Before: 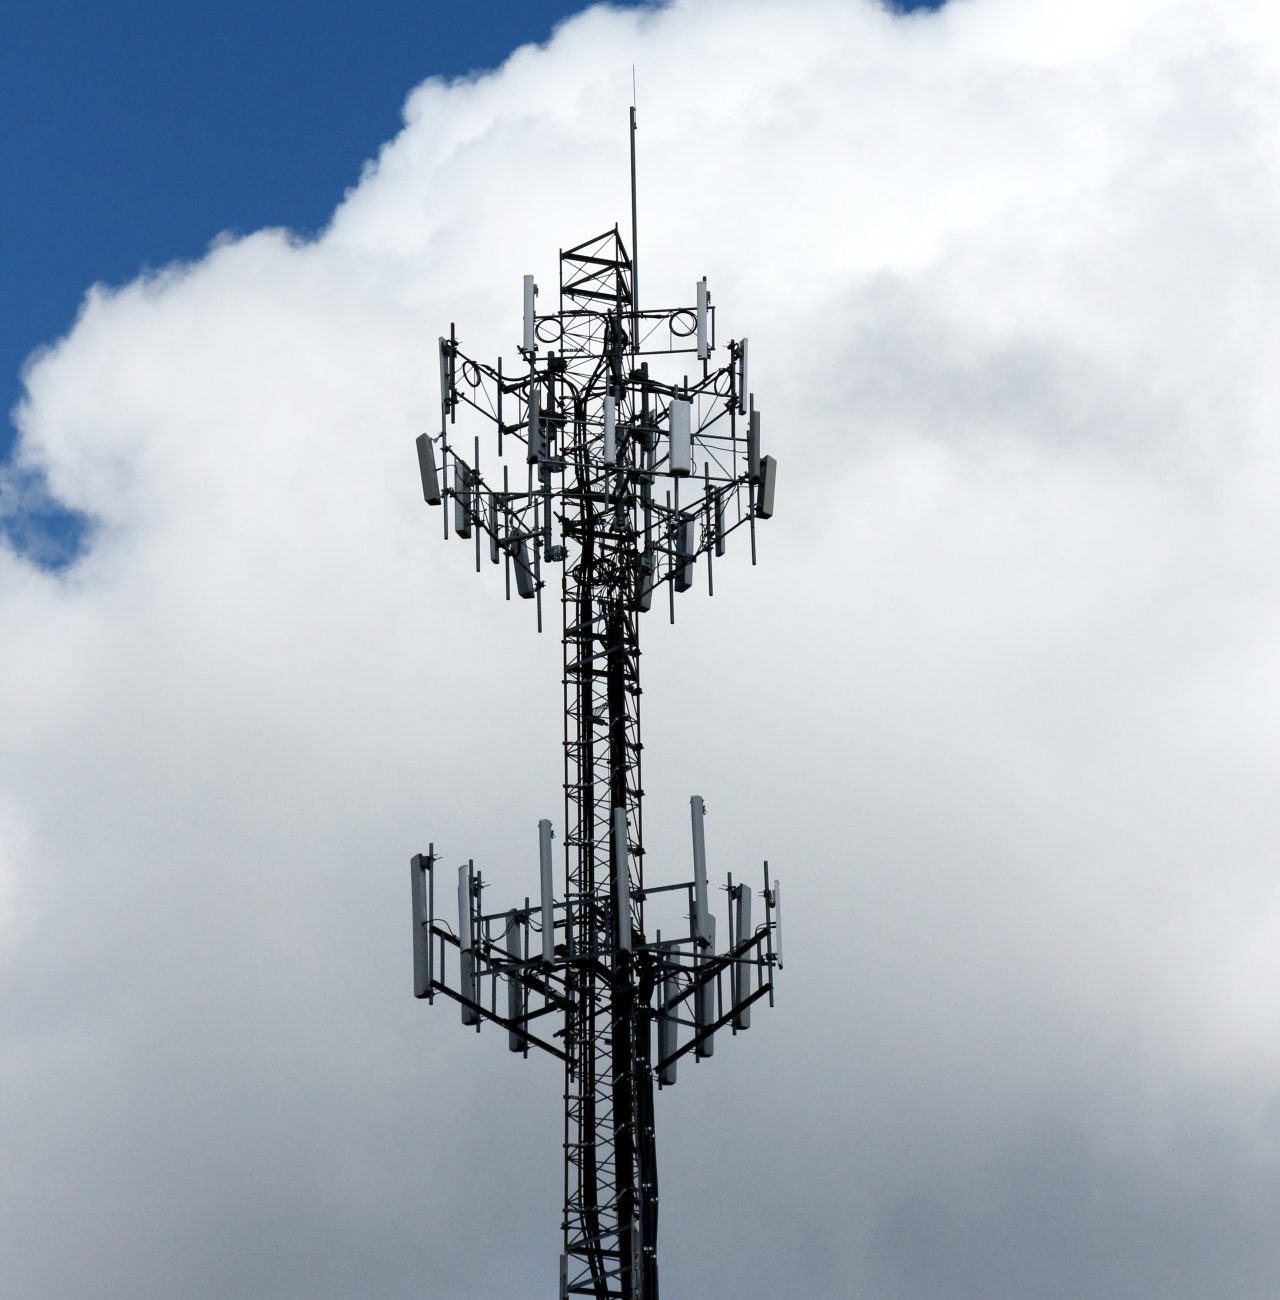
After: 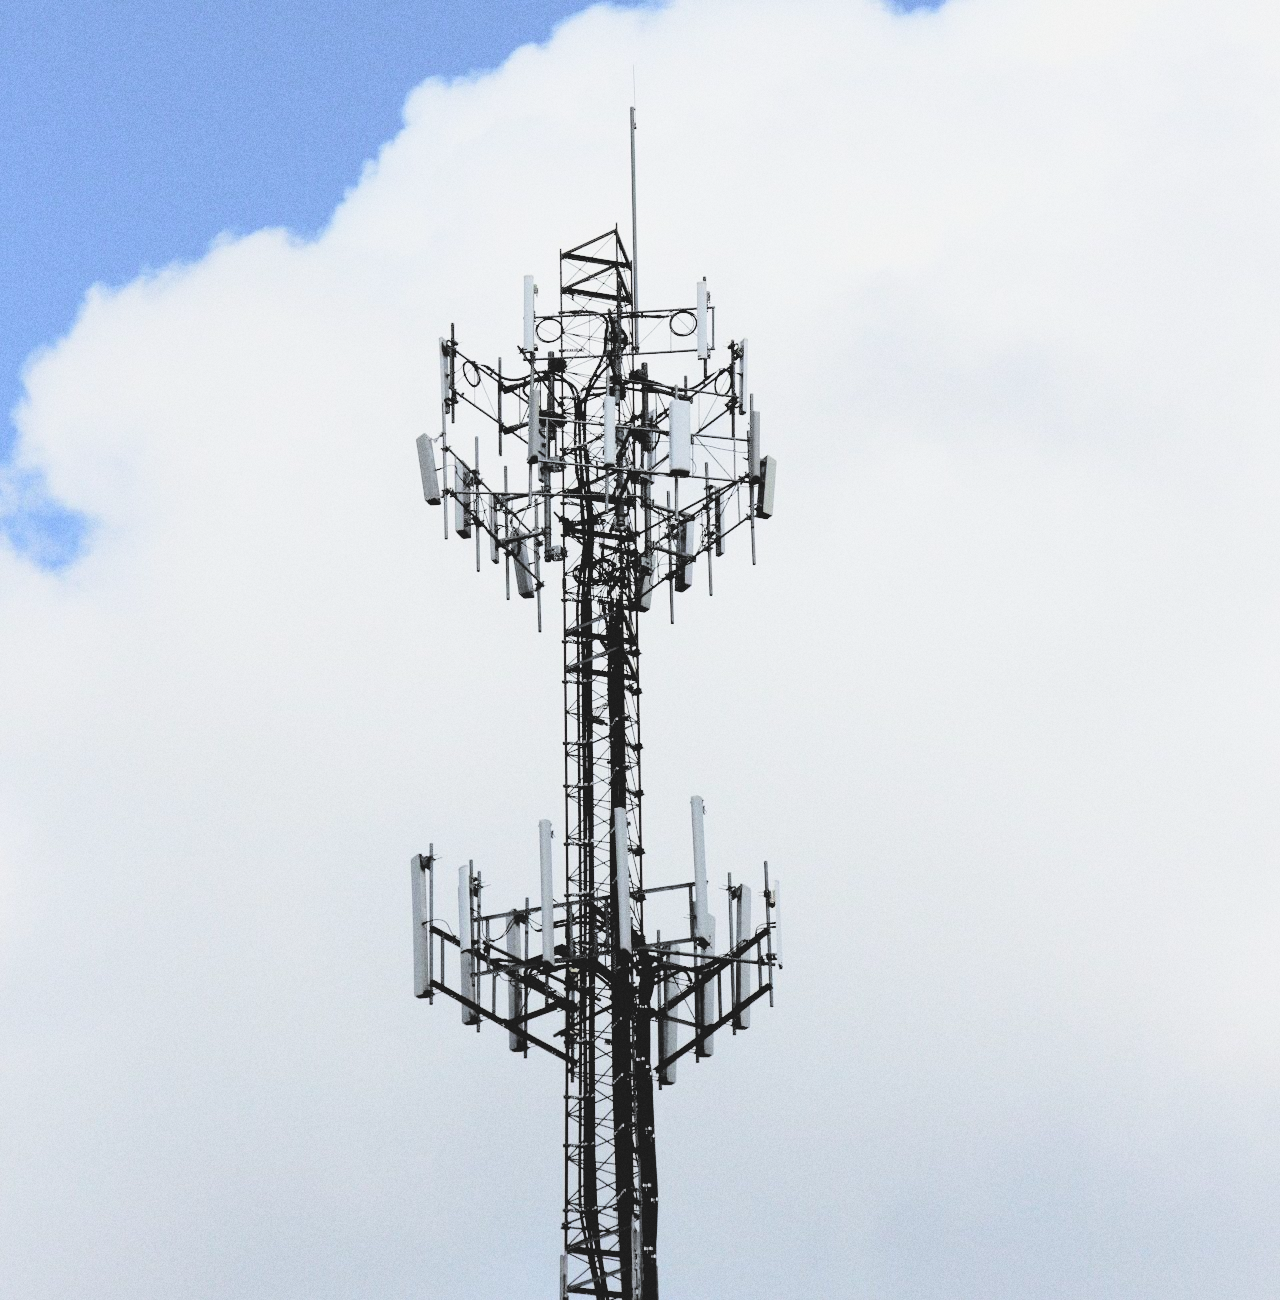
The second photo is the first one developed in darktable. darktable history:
filmic rgb: black relative exposure -5 EV, hardness 2.88, contrast 1.1
contrast brightness saturation: brightness 1
grain: on, module defaults
exposure: compensate highlight preservation false
